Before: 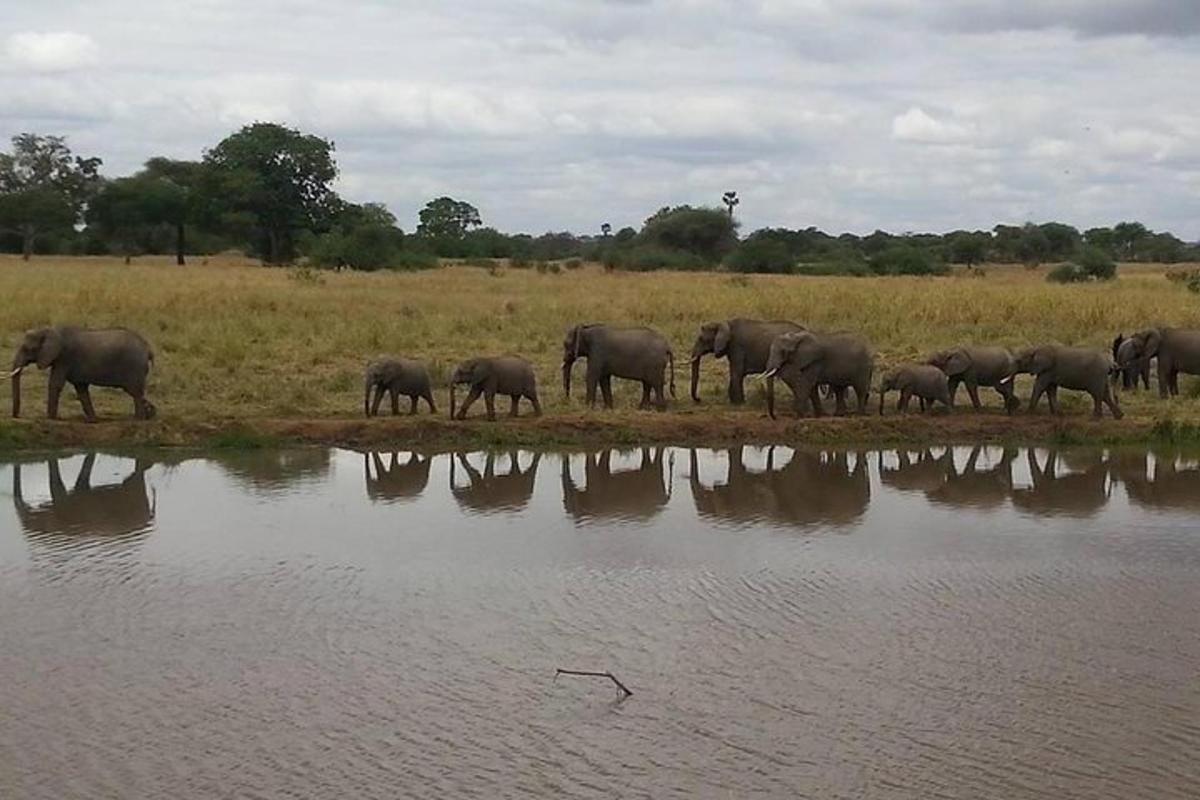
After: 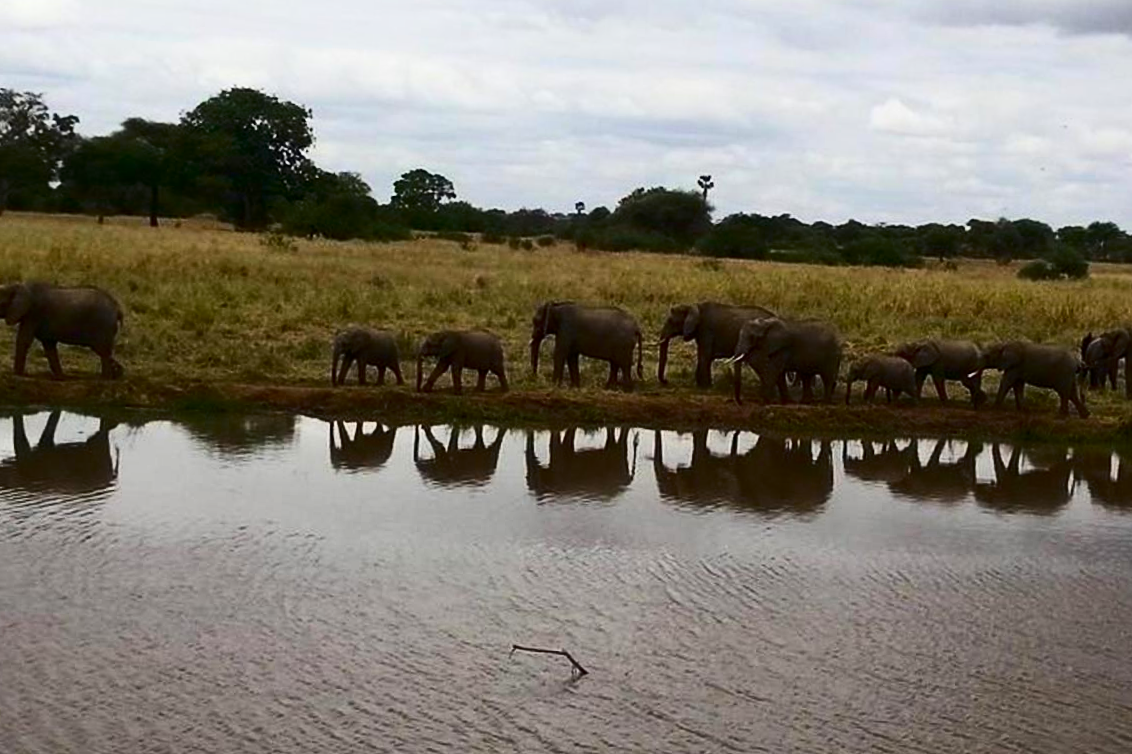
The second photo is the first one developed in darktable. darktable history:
crop and rotate: angle -2.31°
contrast brightness saturation: contrast 0.312, brightness -0.068, saturation 0.168
